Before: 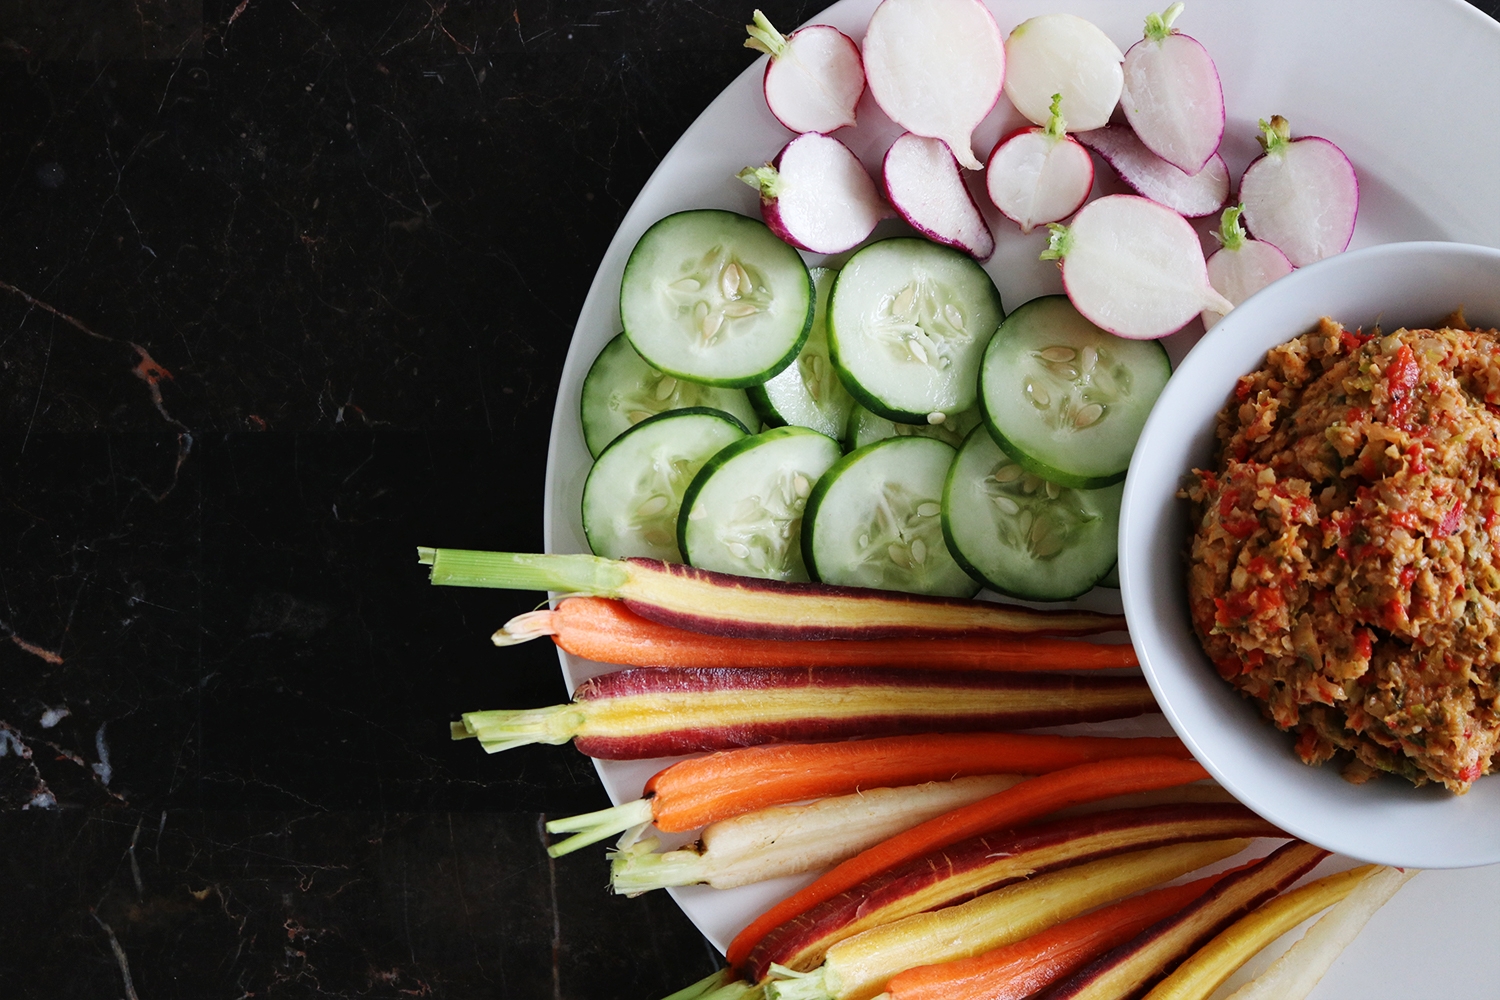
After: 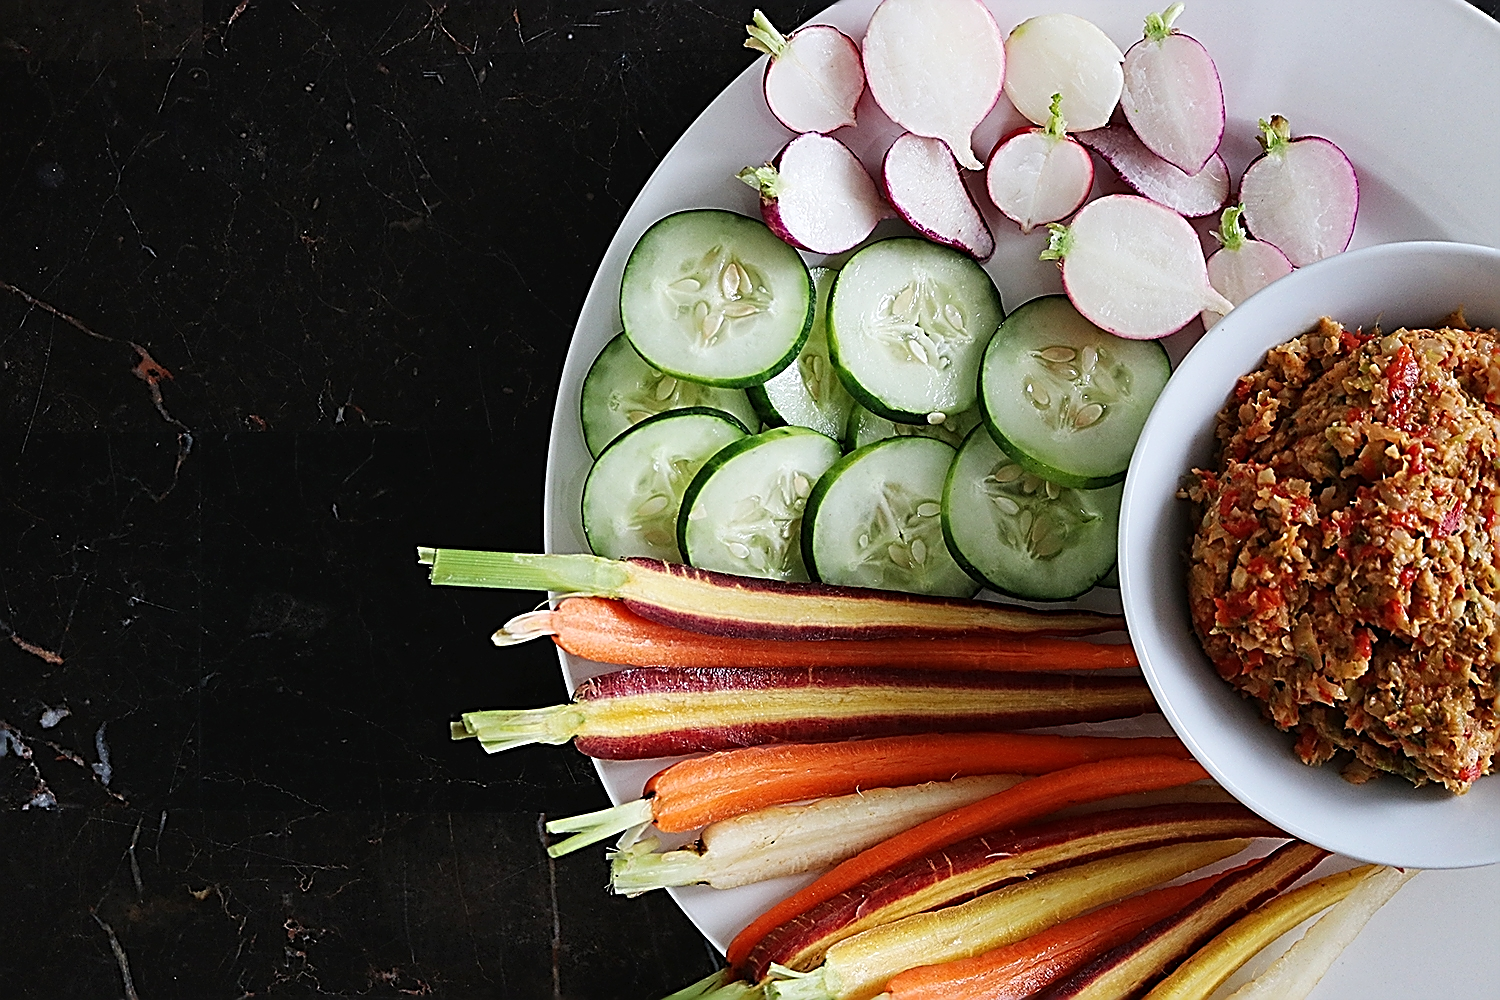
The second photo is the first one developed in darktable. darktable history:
sharpen: amount 2
tone equalizer: on, module defaults
